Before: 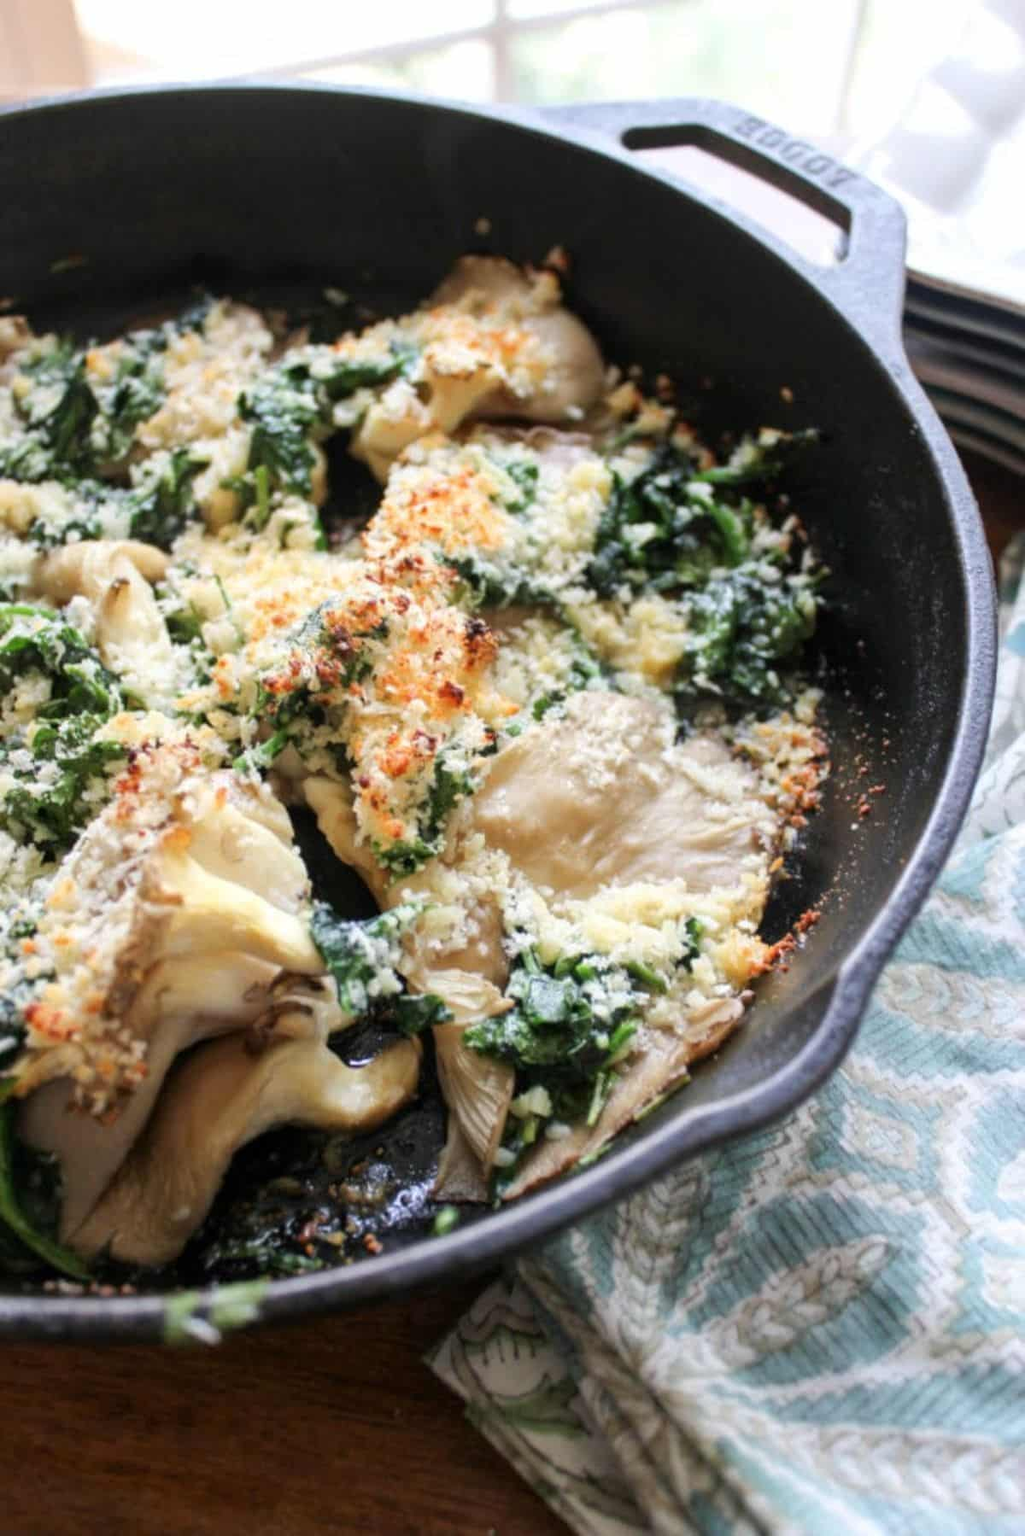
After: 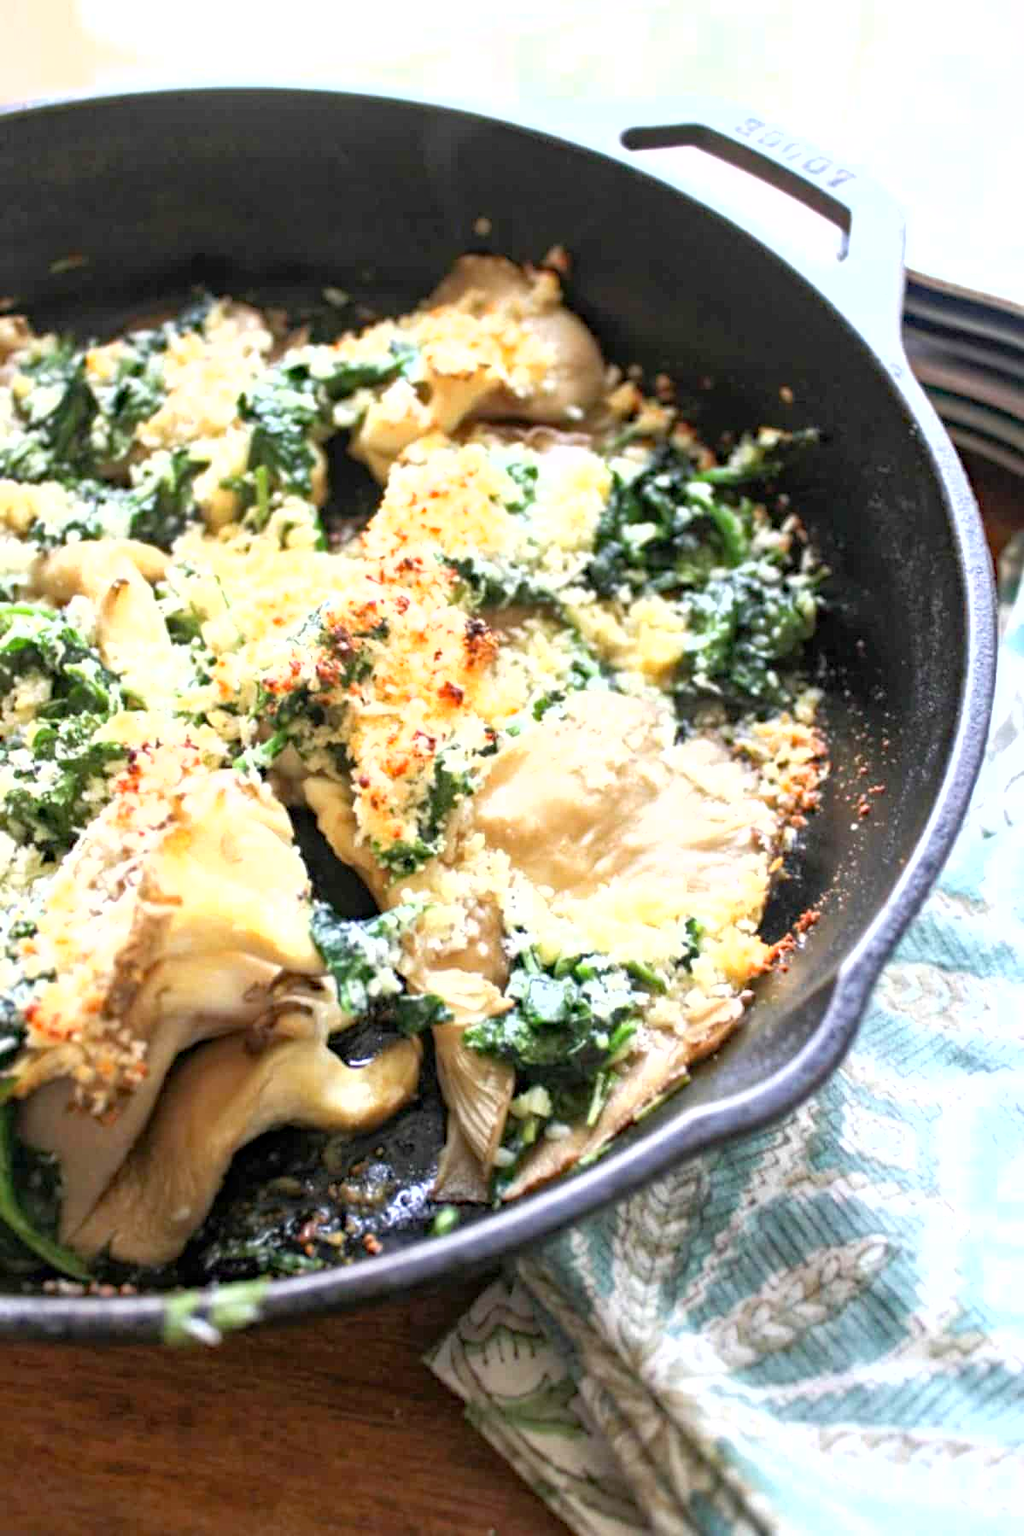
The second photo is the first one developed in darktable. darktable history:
exposure: exposure 0.915 EV, compensate highlight preservation false
shadows and highlights: shadows 42.8, highlights 7.42
haze removal: compatibility mode true, adaptive false
